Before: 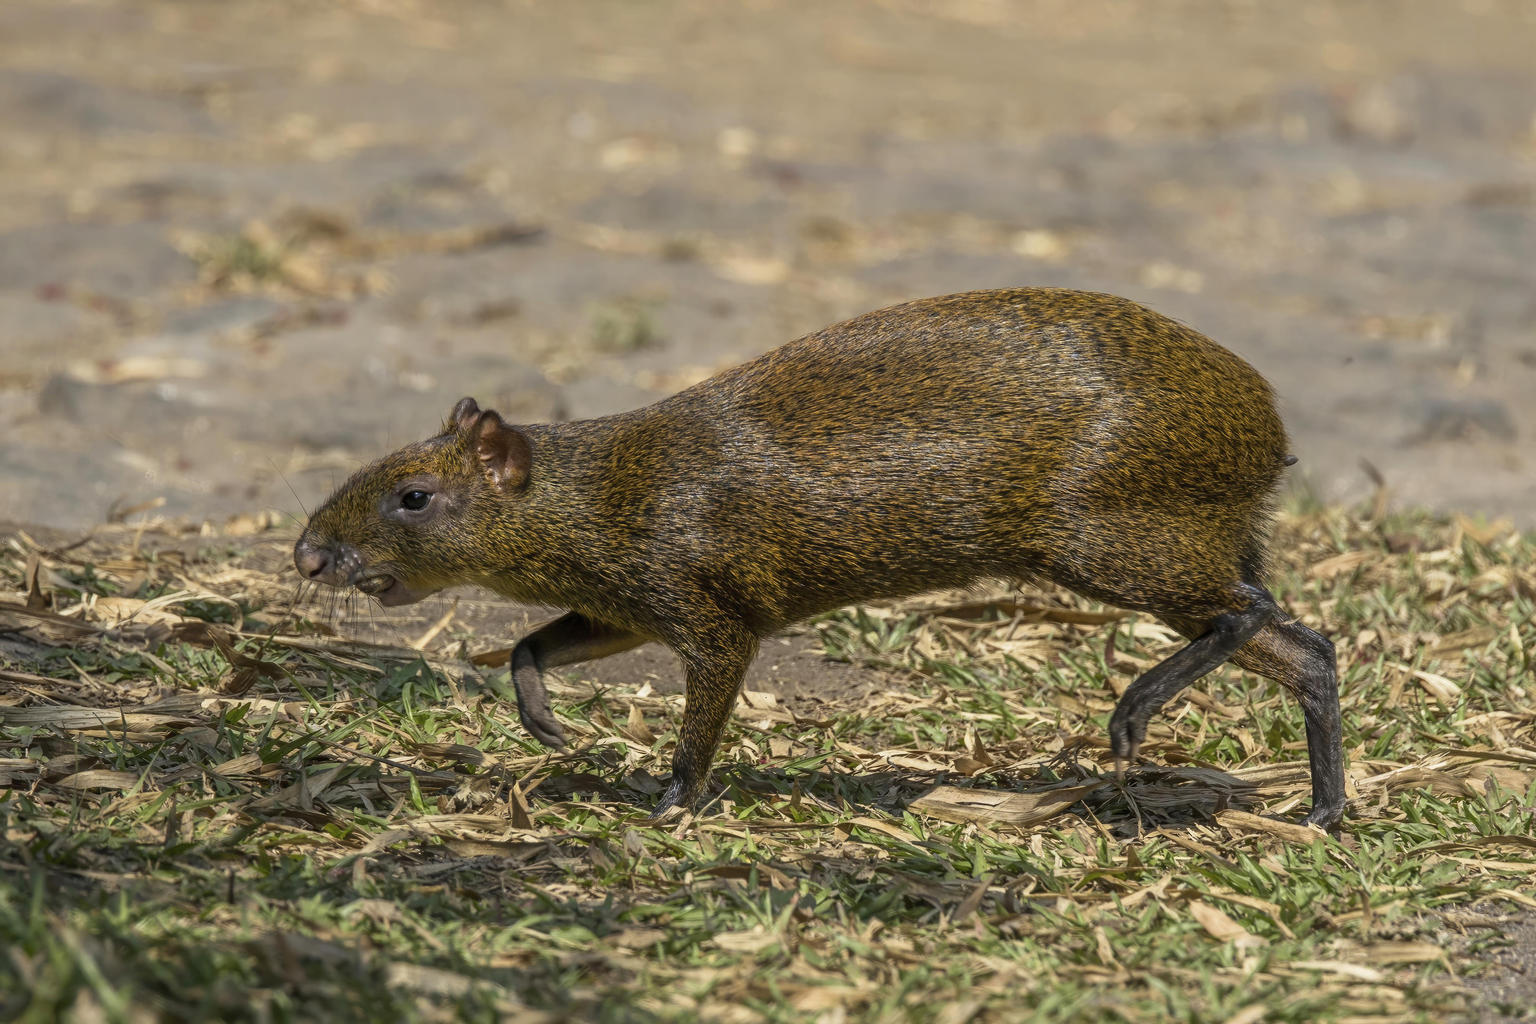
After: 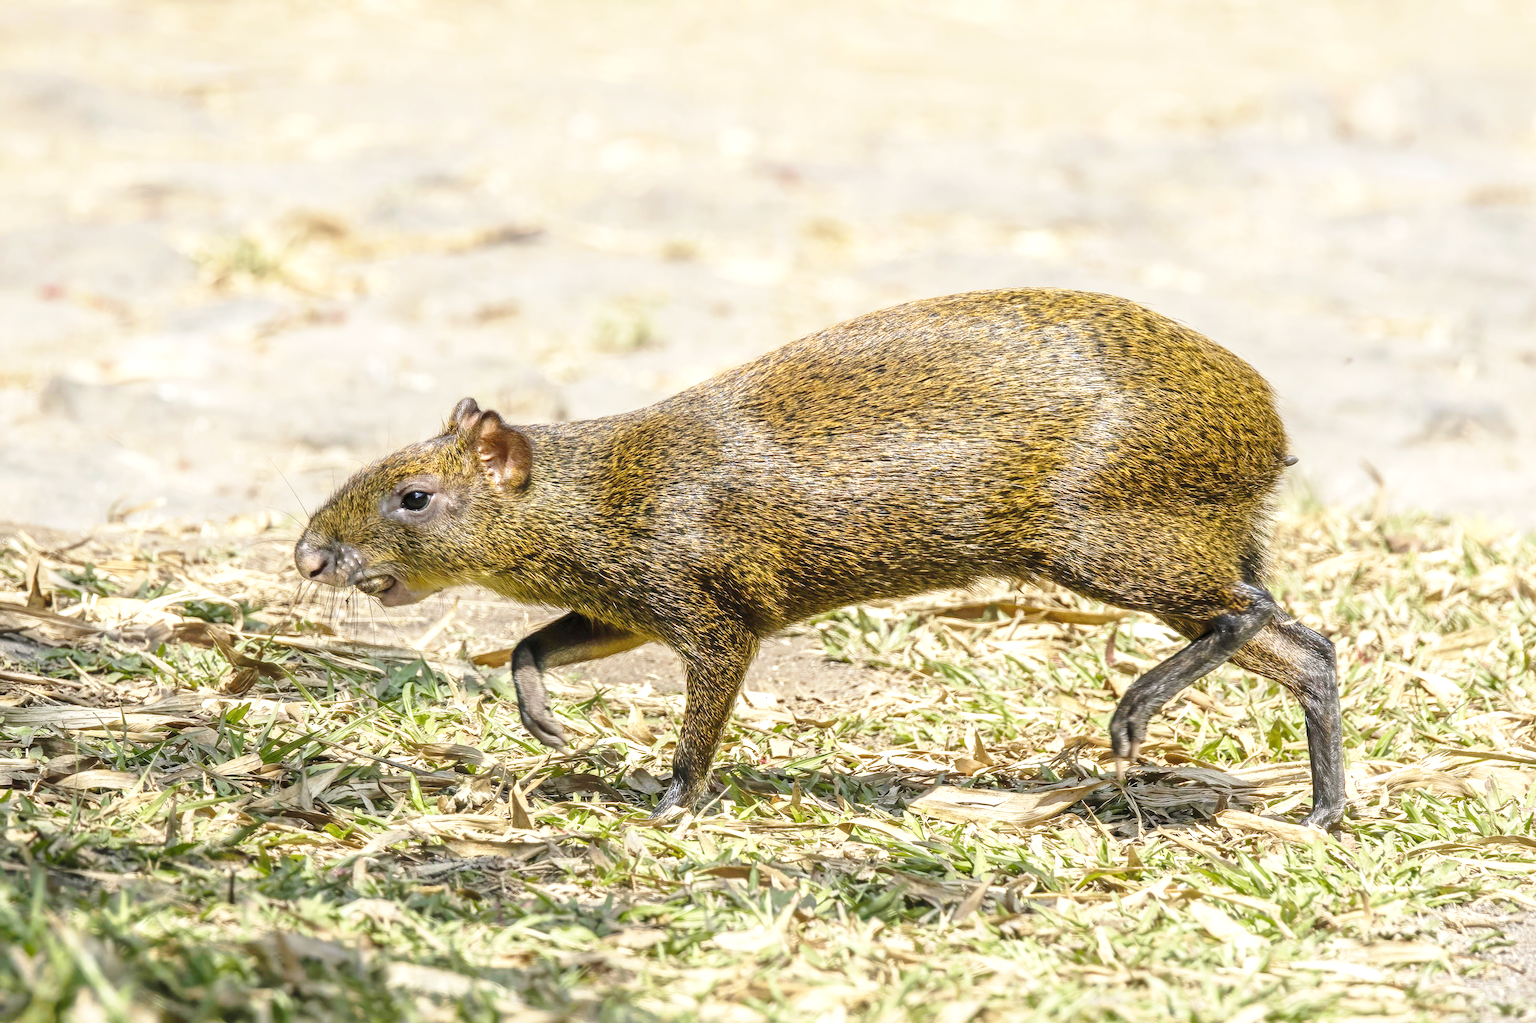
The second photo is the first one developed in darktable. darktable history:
base curve: curves: ch0 [(0, 0) (0.028, 0.03) (0.121, 0.232) (0.46, 0.748) (0.859, 0.968) (1, 1)], preserve colors none
exposure: black level correction 0, exposure 1.106 EV, compensate highlight preservation false
